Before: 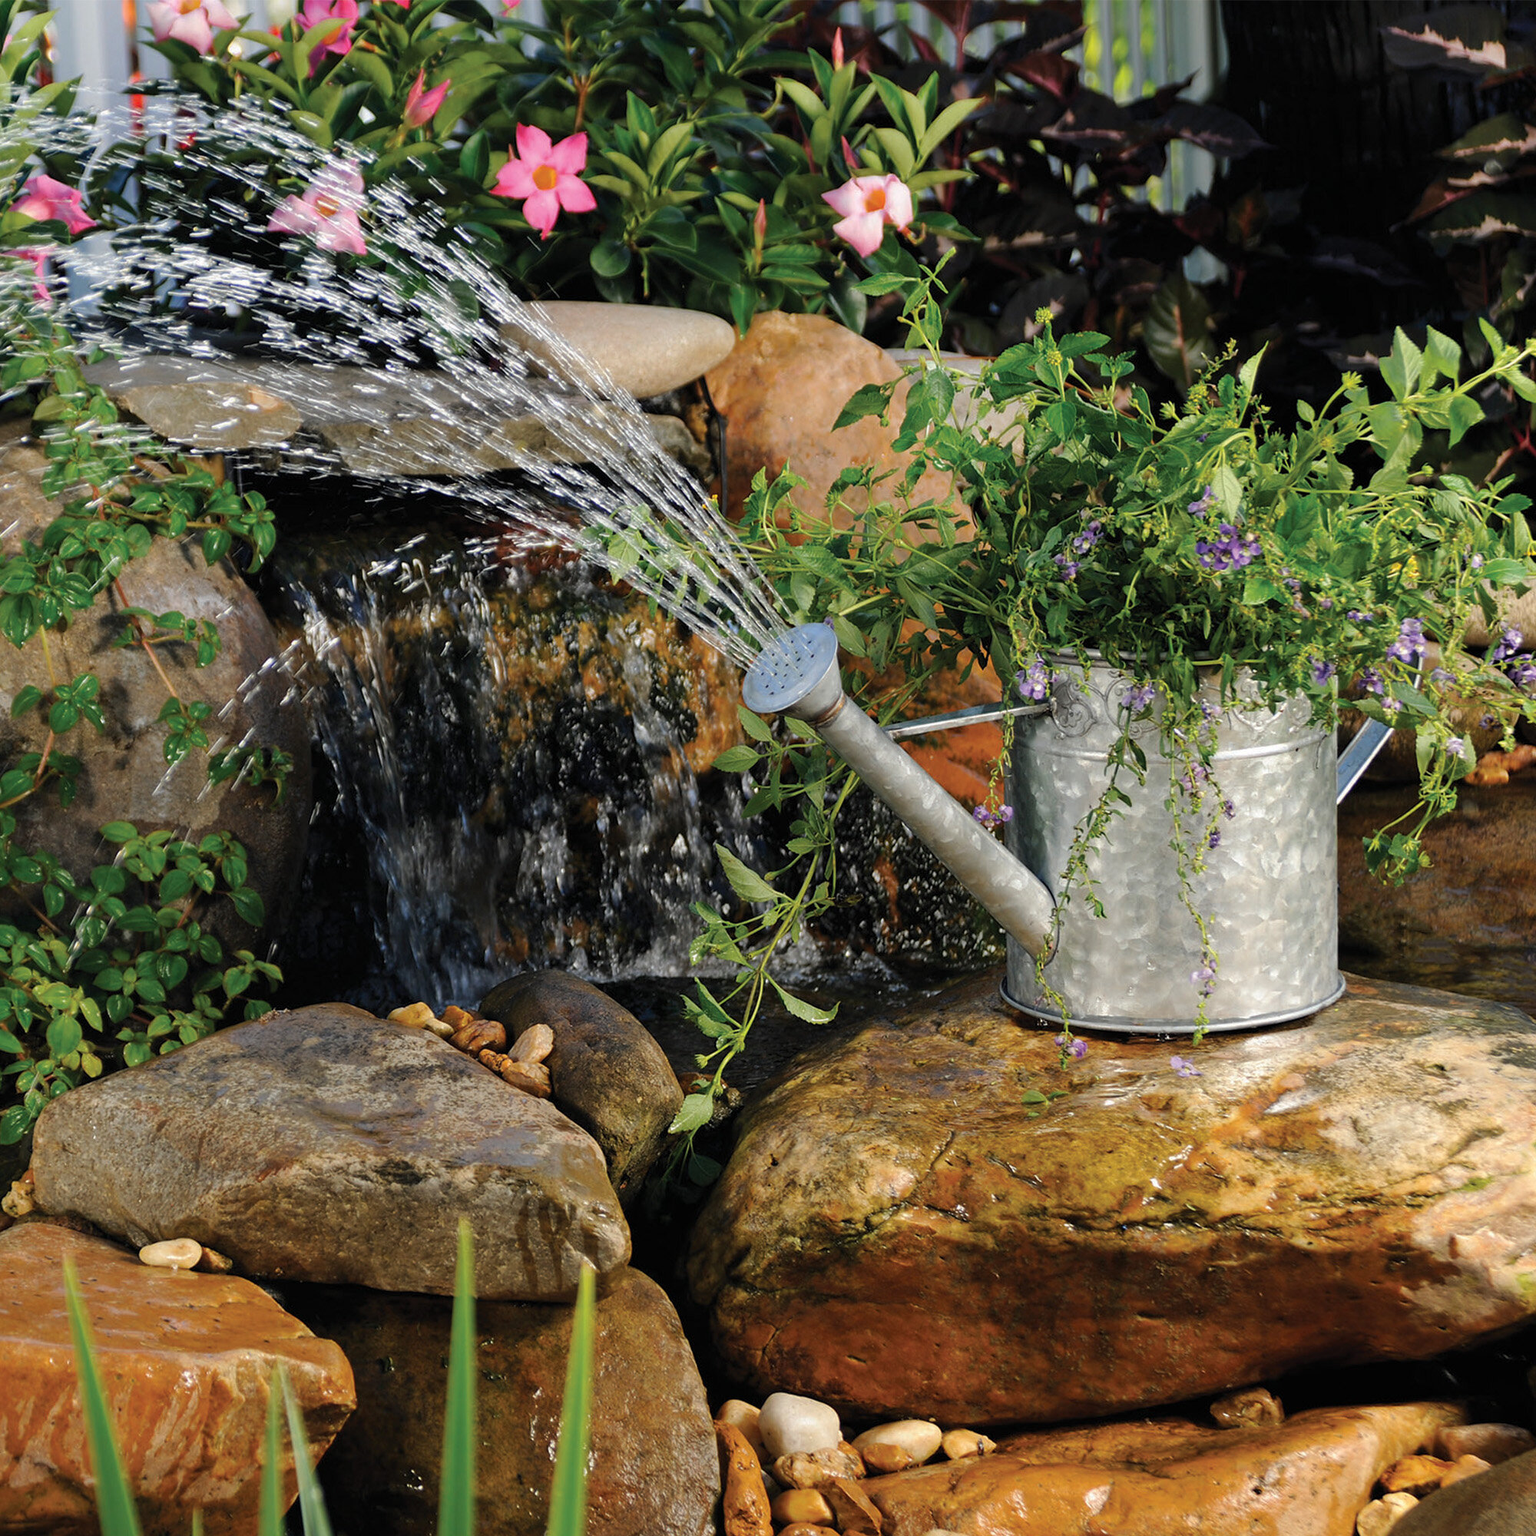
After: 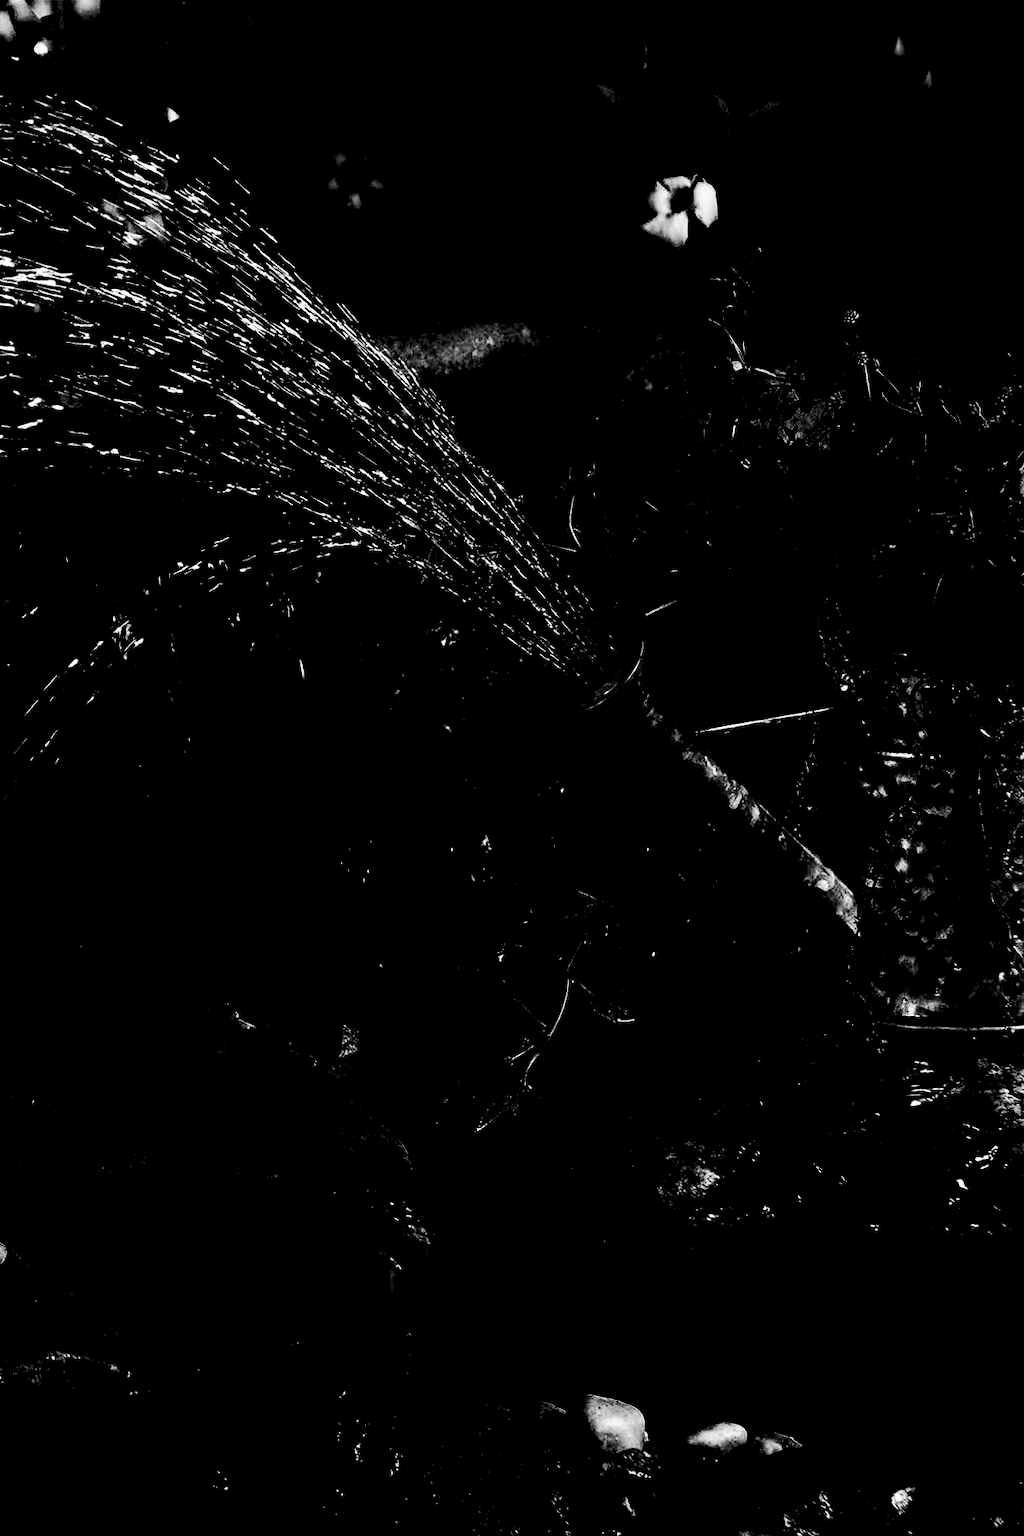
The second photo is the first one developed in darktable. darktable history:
crop and rotate: left 12.673%, right 20.66%
rgb curve: curves: ch0 [(0, 0) (0.21, 0.15) (0.24, 0.21) (0.5, 0.75) (0.75, 0.96) (0.89, 0.99) (1, 1)]; ch1 [(0, 0.02) (0.21, 0.13) (0.25, 0.2) (0.5, 0.67) (0.75, 0.9) (0.89, 0.97) (1, 1)]; ch2 [(0, 0.02) (0.21, 0.13) (0.25, 0.2) (0.5, 0.67) (0.75, 0.9) (0.89, 0.97) (1, 1)], compensate middle gray true
white balance: red 0.988, blue 1.017
levels: levels [0.036, 0.364, 0.827]
exposure: exposure -2.446 EV, compensate highlight preservation false
contrast brightness saturation: contrast 0.77, brightness -1, saturation 1
monochrome: on, module defaults
shadows and highlights: radius 125.46, shadows 30.51, highlights -30.51, low approximation 0.01, soften with gaussian
